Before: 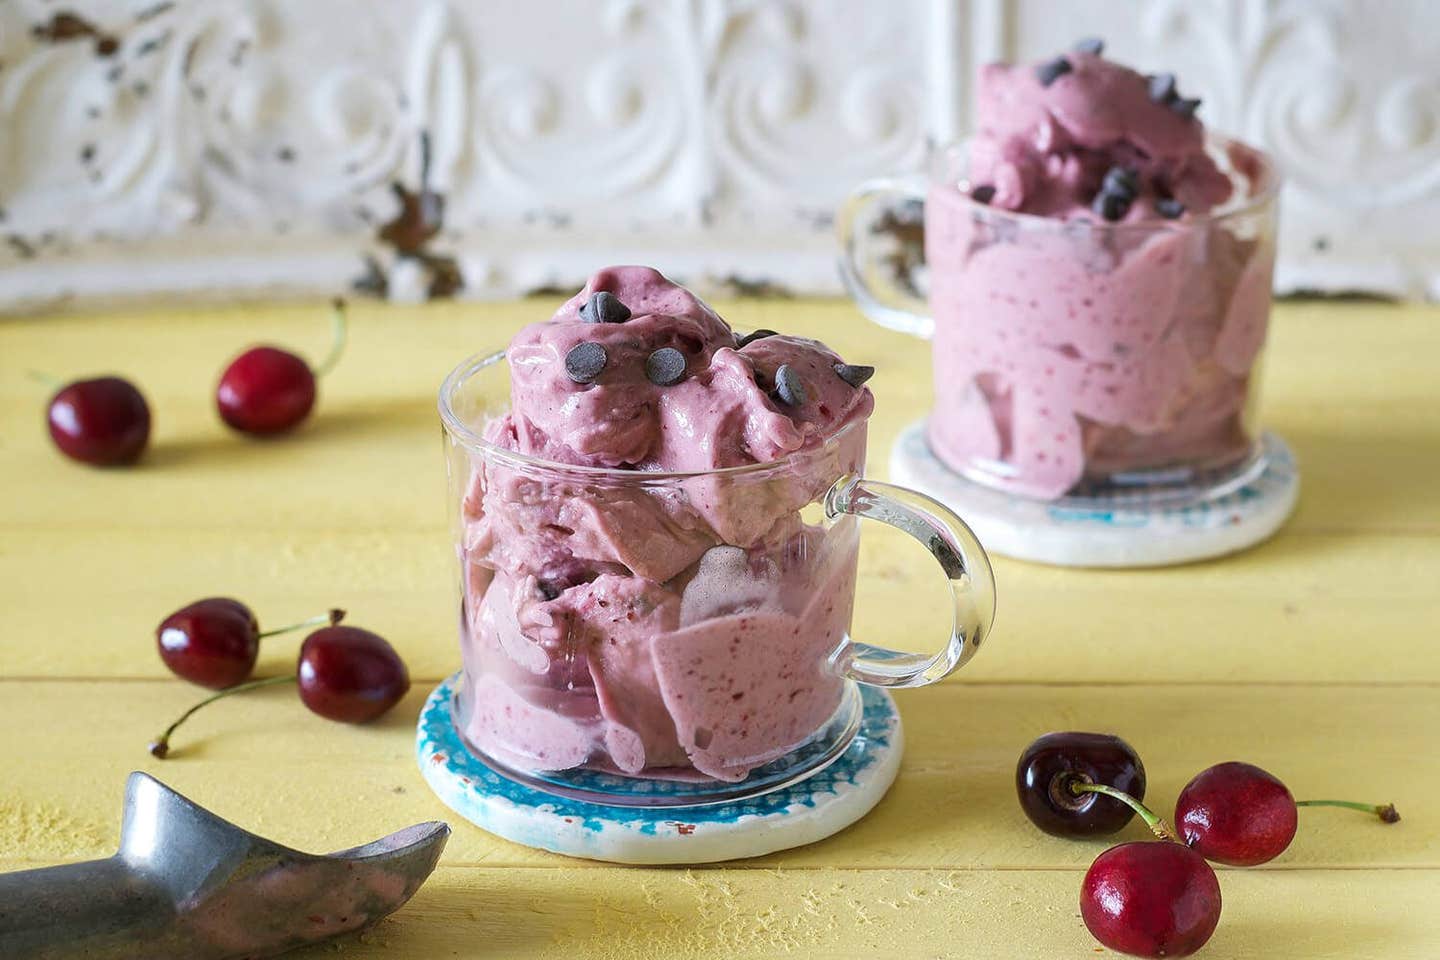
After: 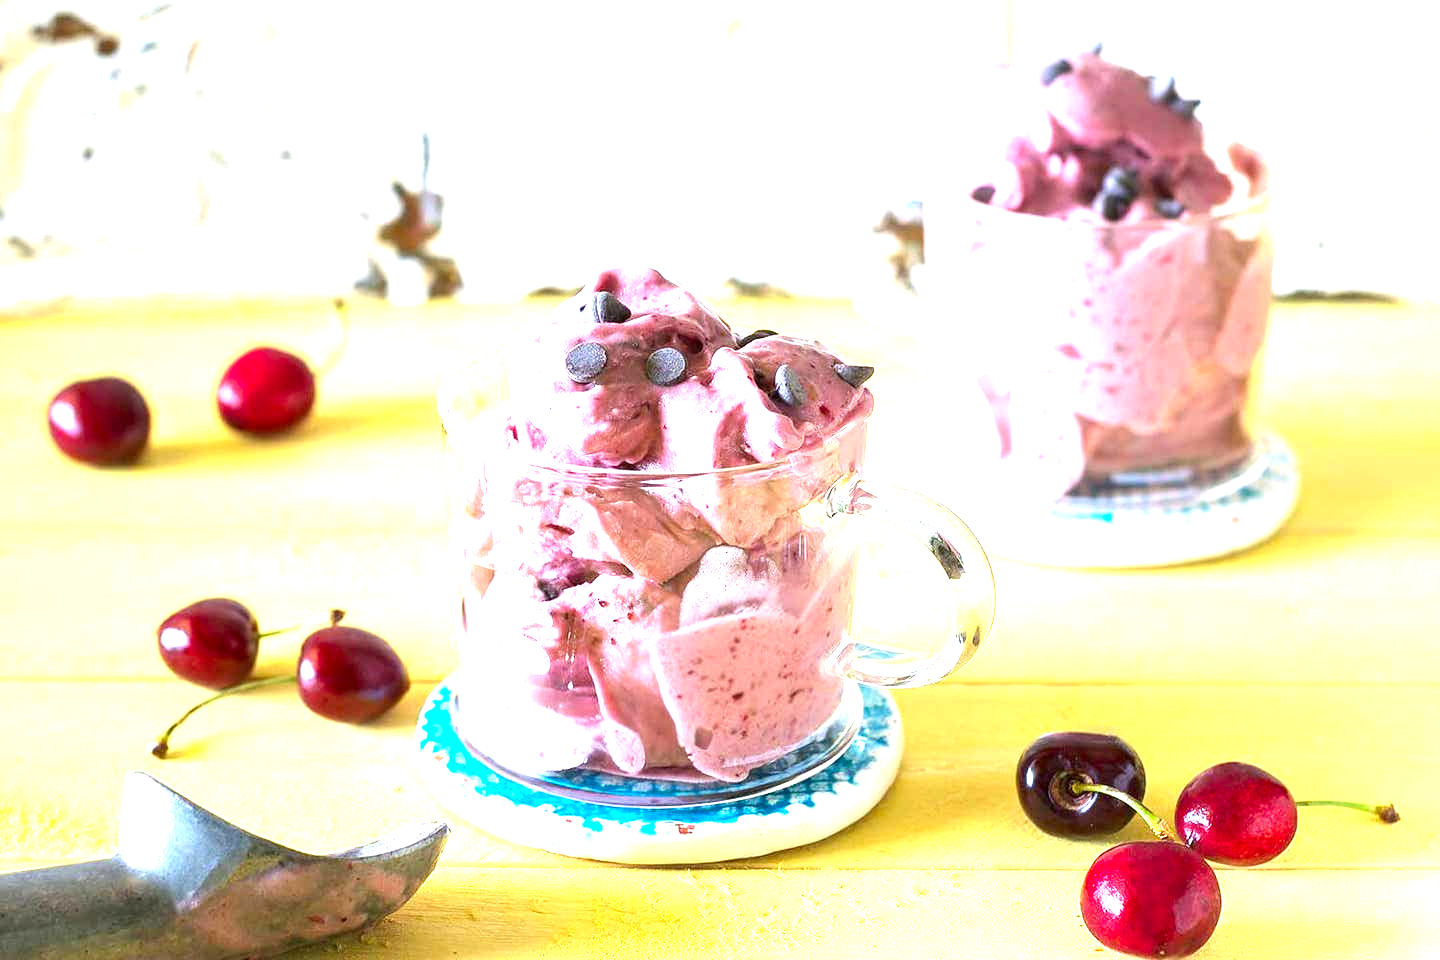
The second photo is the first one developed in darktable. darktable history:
exposure: black level correction 0.001, exposure 1.719 EV, compensate exposure bias true, compensate highlight preservation false
contrast brightness saturation: contrast 0.08, saturation 0.2
